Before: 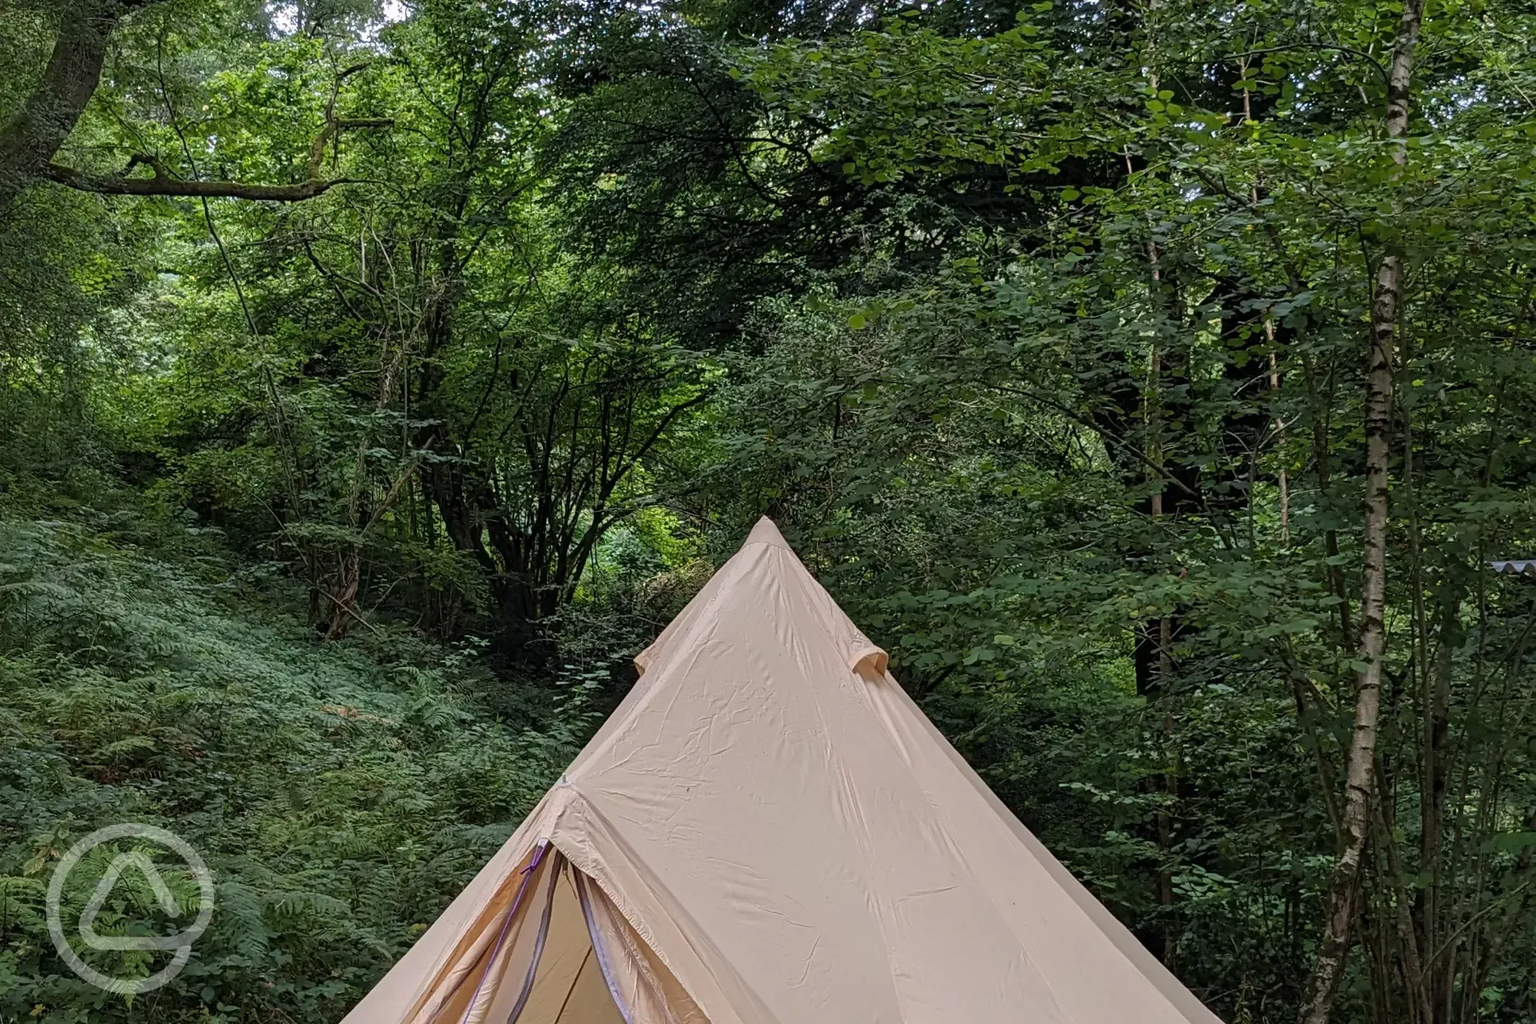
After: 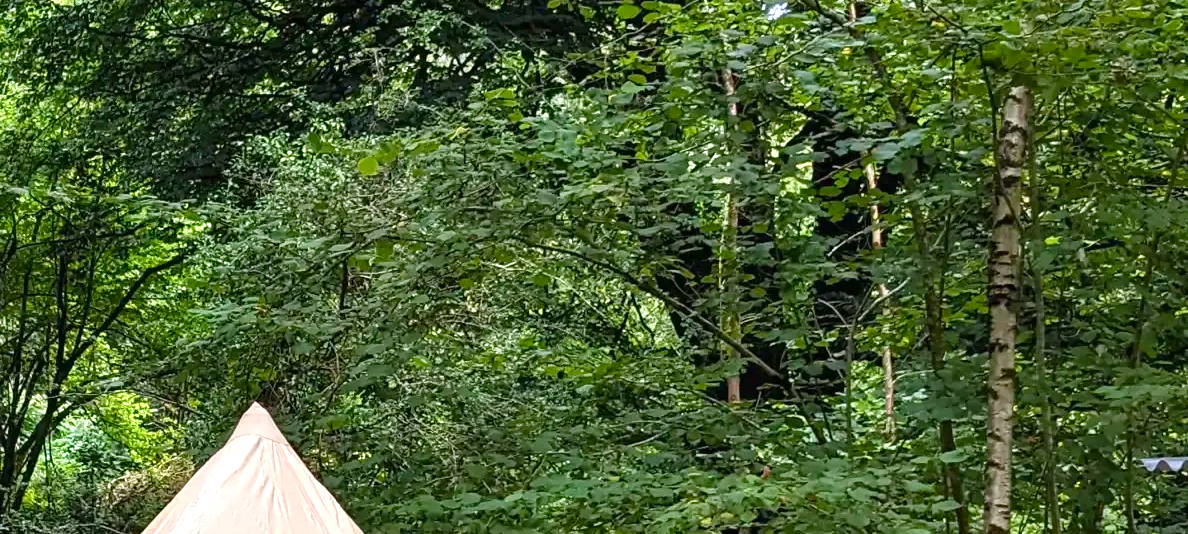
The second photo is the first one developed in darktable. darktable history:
color balance rgb: perceptual saturation grading › global saturation 20%, perceptual saturation grading › highlights -24.896%, perceptual saturation grading › shadows 25.671%, global vibrance 20%
exposure: black level correction 0, exposure 1.2 EV, compensate exposure bias true, compensate highlight preservation false
crop: left 36.123%, top 18.125%, right 0.377%, bottom 38.931%
